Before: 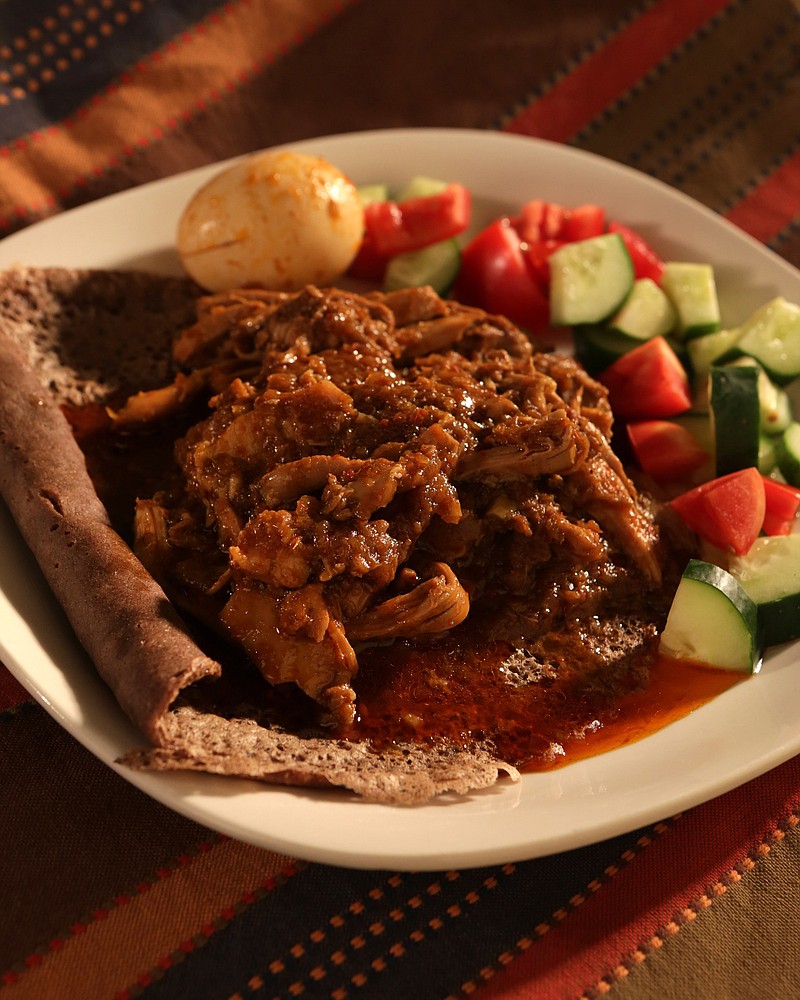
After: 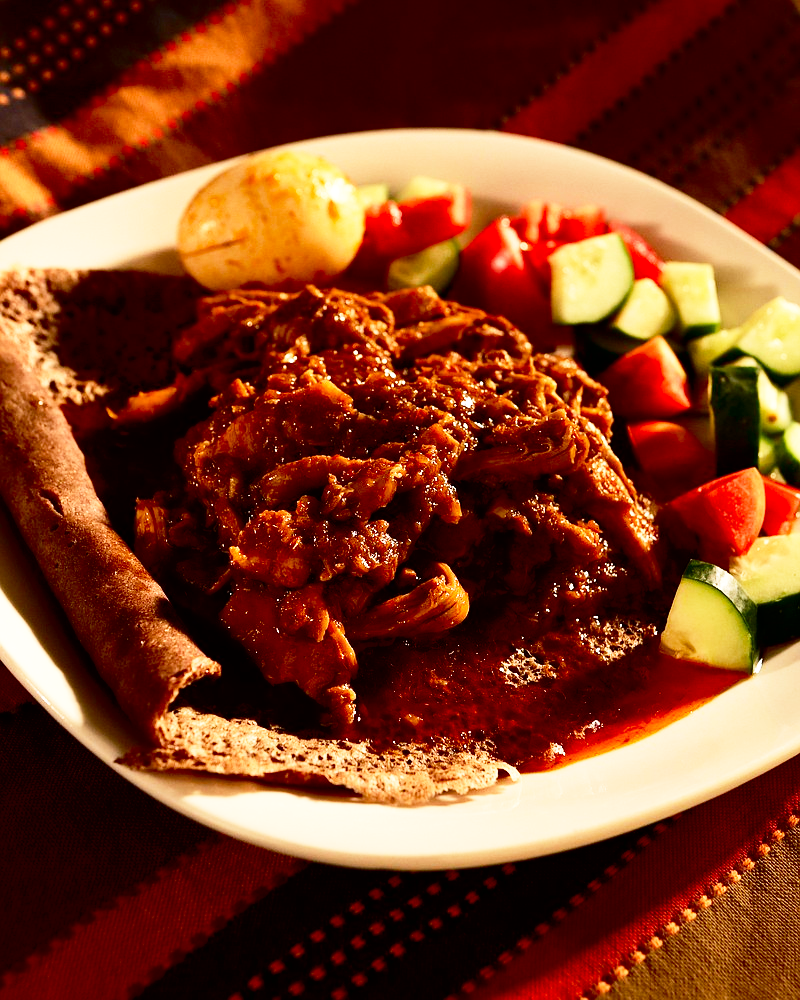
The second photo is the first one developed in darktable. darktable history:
base curve: curves: ch0 [(0, 0) (0.012, 0.01) (0.073, 0.168) (0.31, 0.711) (0.645, 0.957) (1, 1)], preserve colors none
contrast brightness saturation: contrast 0.187, brightness -0.243, saturation 0.109
